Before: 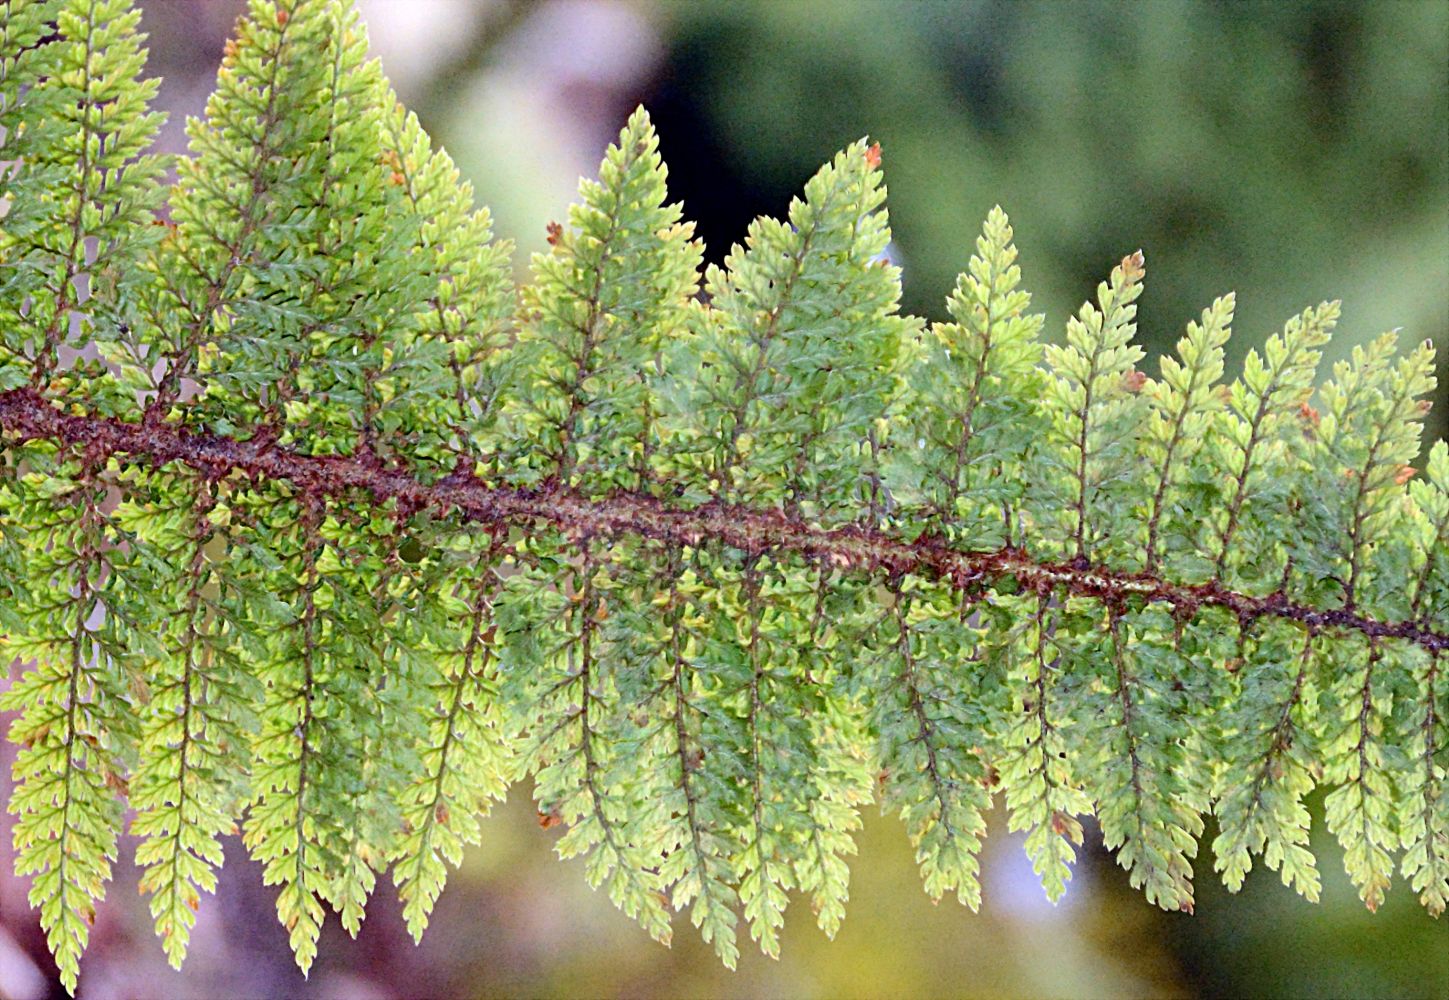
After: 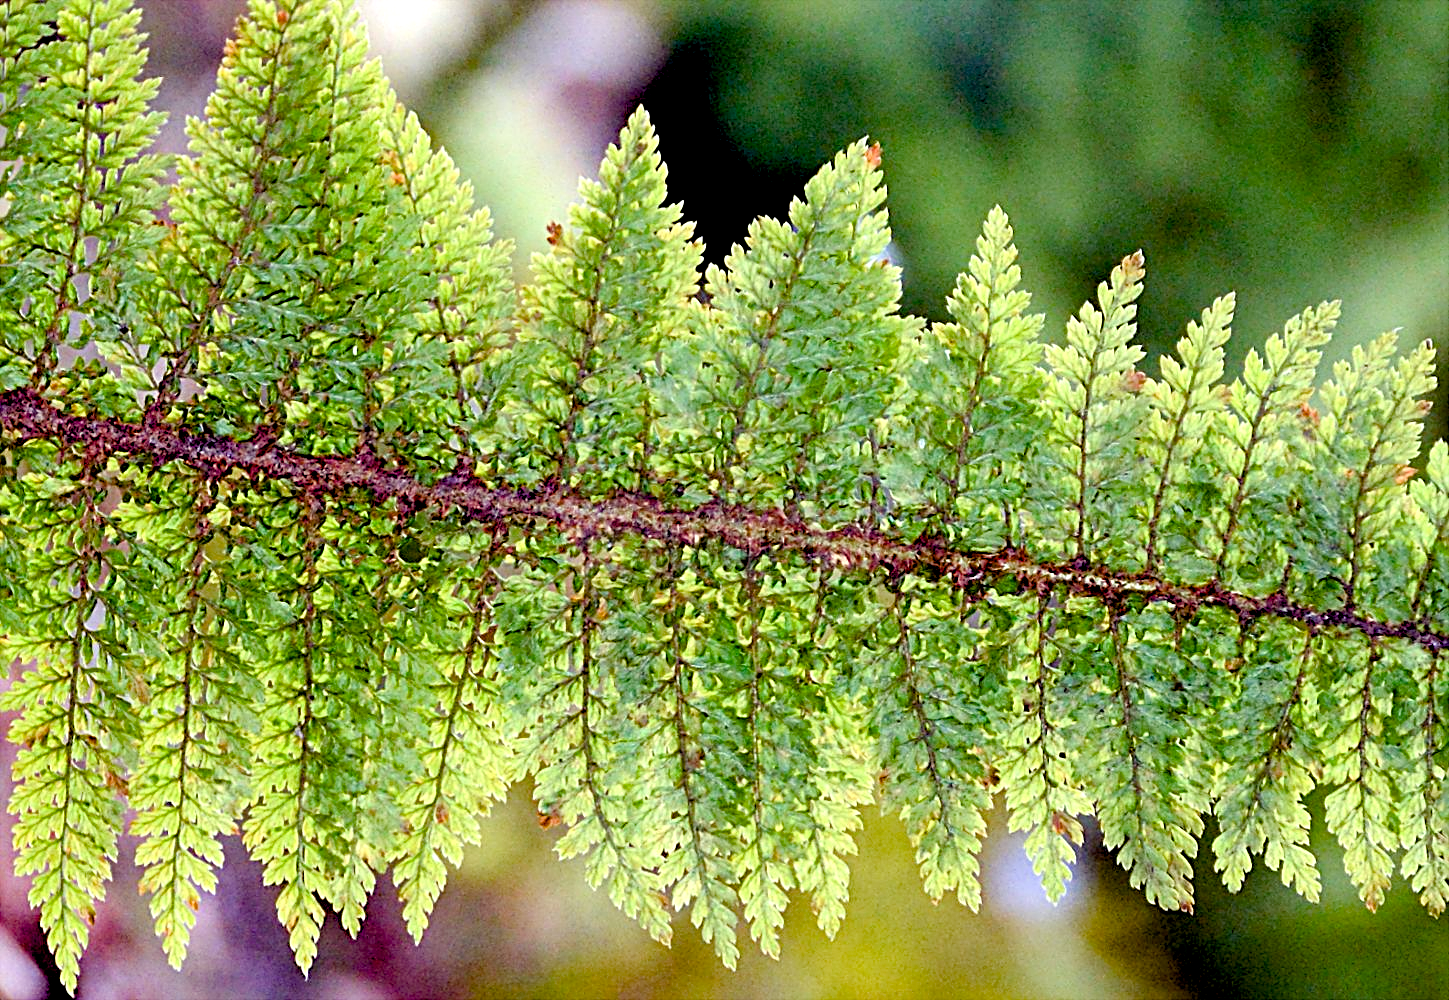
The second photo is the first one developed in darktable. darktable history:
color correction: highlights a* -4.28, highlights b* 6.53
sharpen: on, module defaults
color balance rgb: shadows lift › luminance -9.41%, highlights gain › luminance 17.6%, global offset › luminance -1.45%, perceptual saturation grading › highlights -17.77%, perceptual saturation grading › mid-tones 33.1%, perceptual saturation grading › shadows 50.52%, global vibrance 24.22%
